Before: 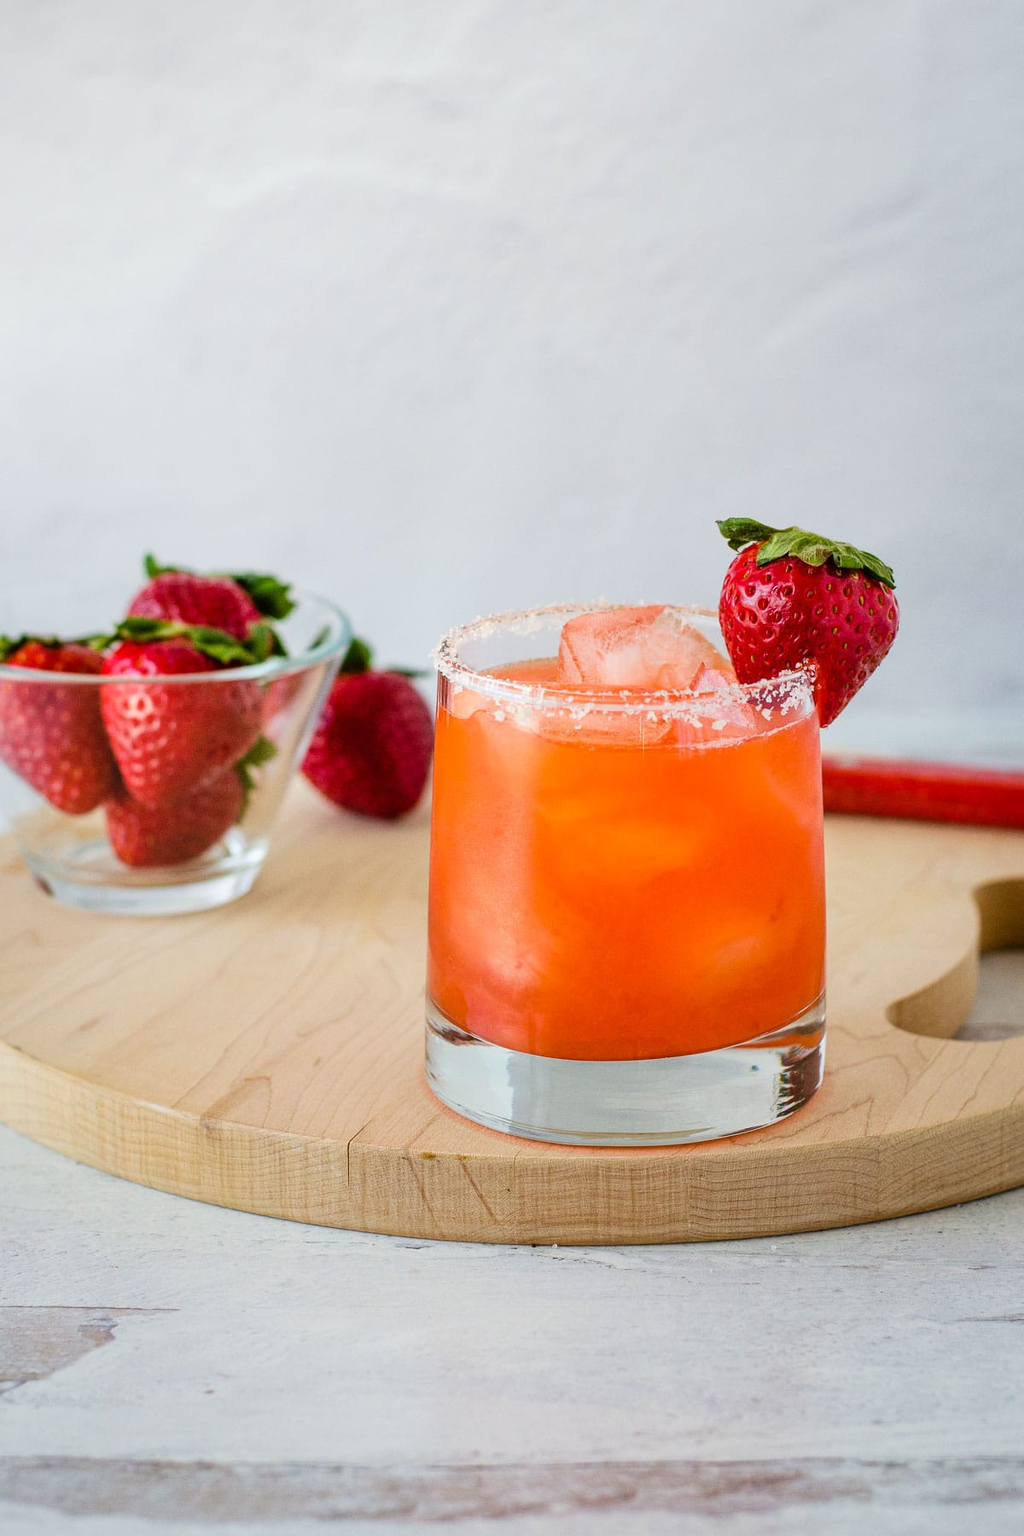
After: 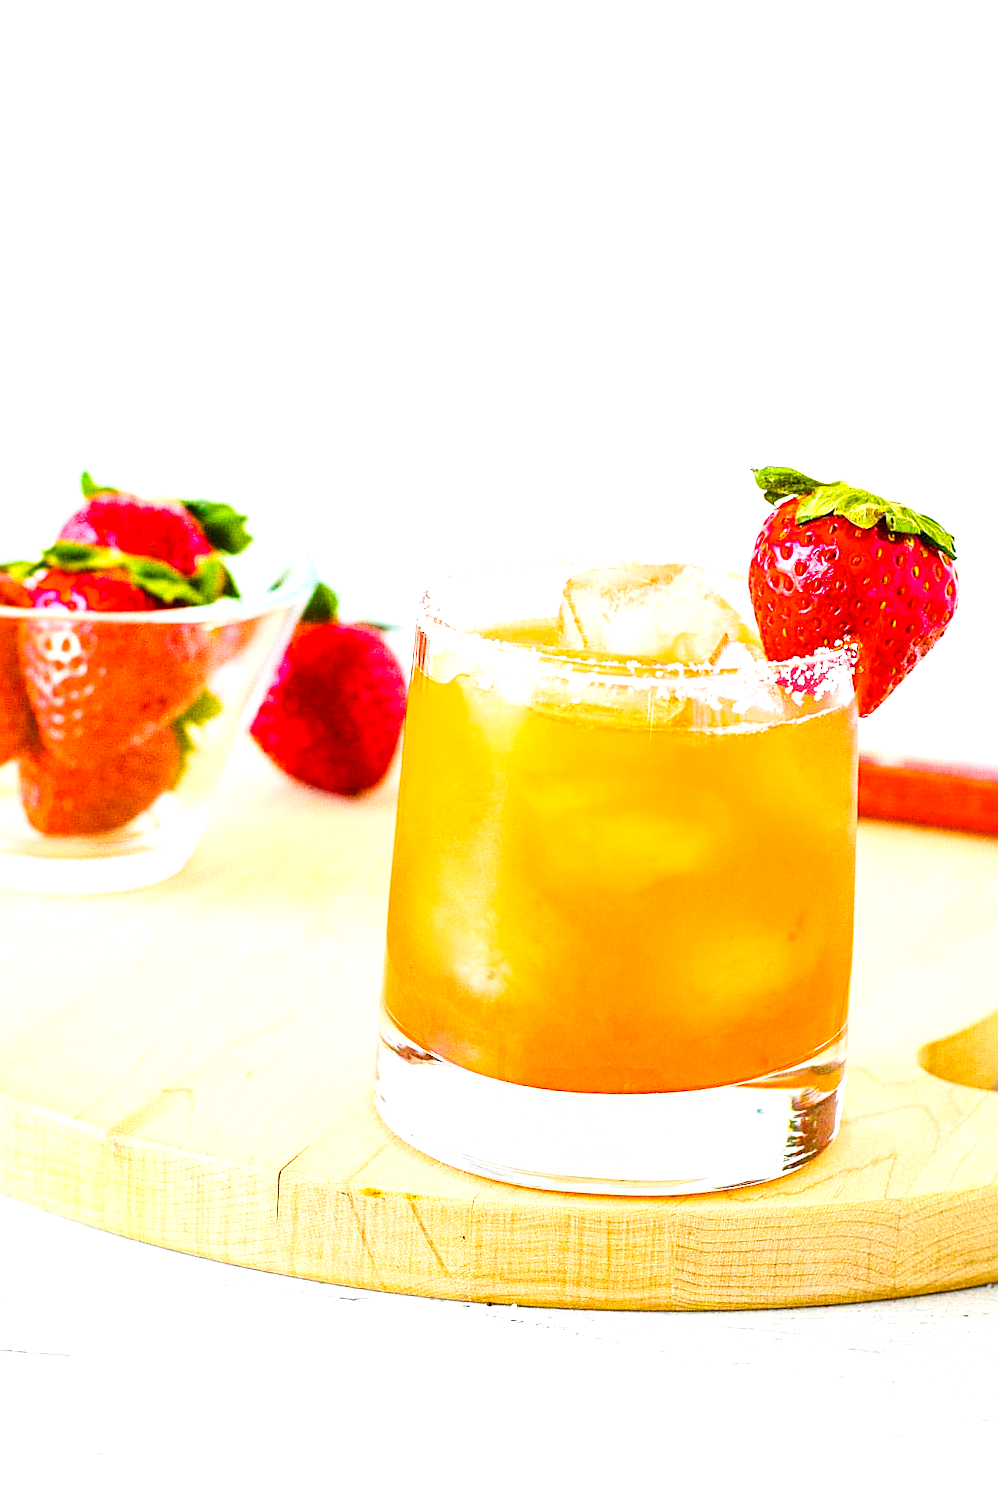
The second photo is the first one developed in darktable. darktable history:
white balance: red 1.009, blue 0.985
color balance rgb: linear chroma grading › global chroma 15%, perceptual saturation grading › global saturation 30%
sharpen: on, module defaults
base curve: curves: ch0 [(0, 0) (0.204, 0.334) (0.55, 0.733) (1, 1)], preserve colors none
exposure: black level correction 0, exposure 1.45 EV, compensate exposure bias true, compensate highlight preservation false
crop and rotate: angle -3.27°, left 5.211%, top 5.211%, right 4.607%, bottom 4.607%
